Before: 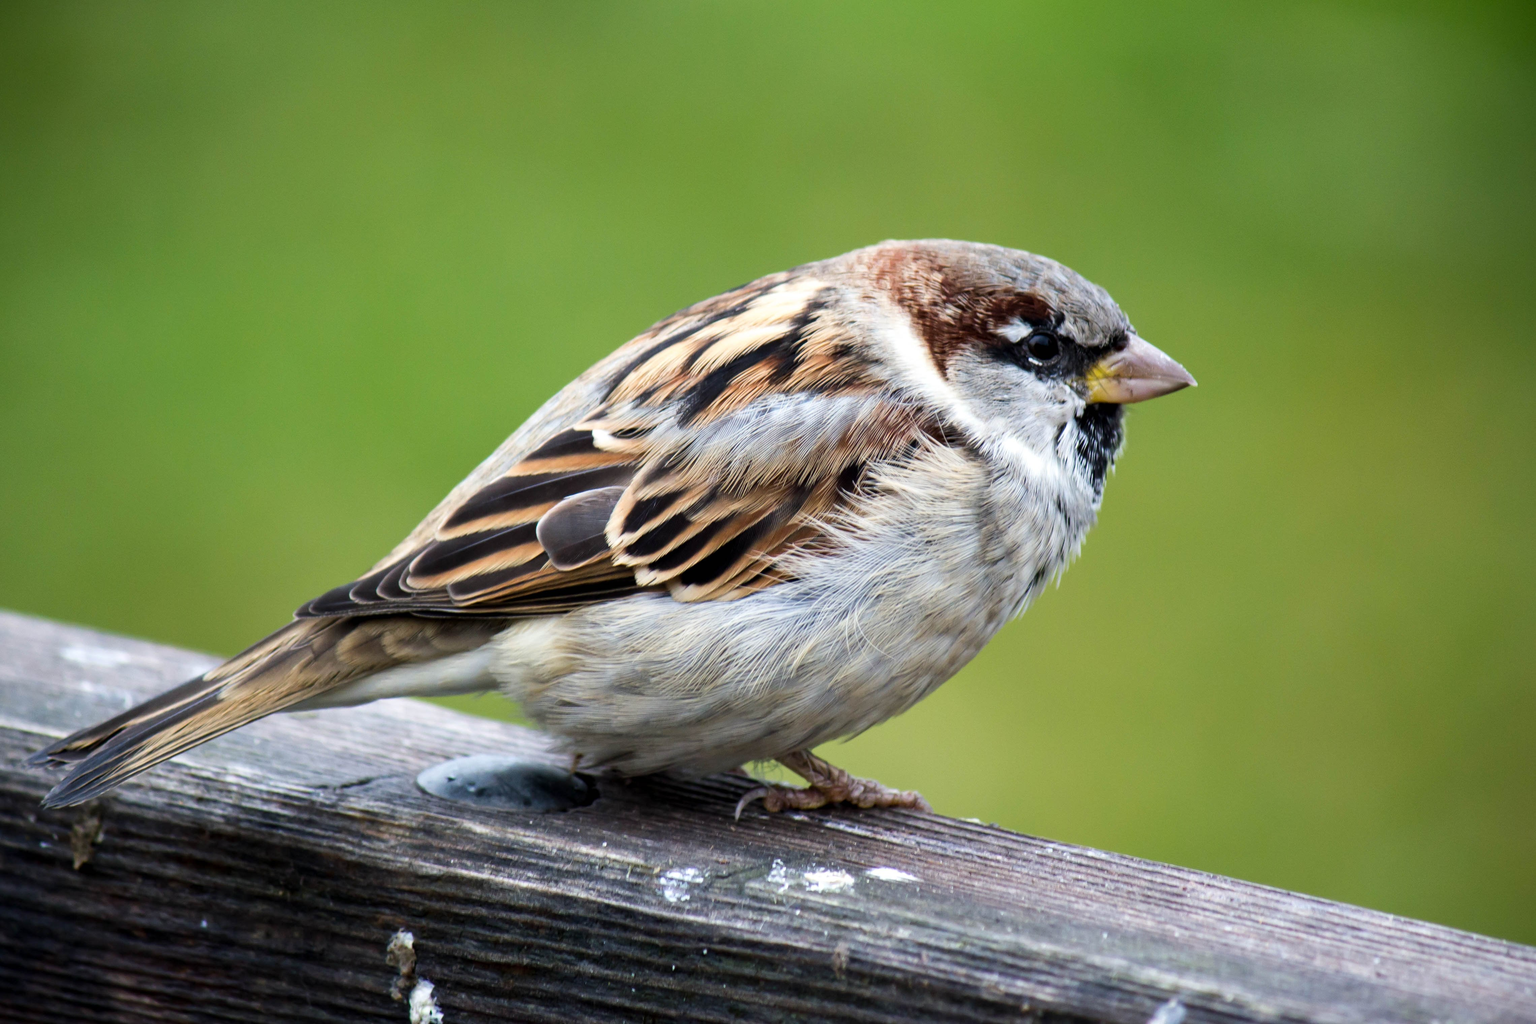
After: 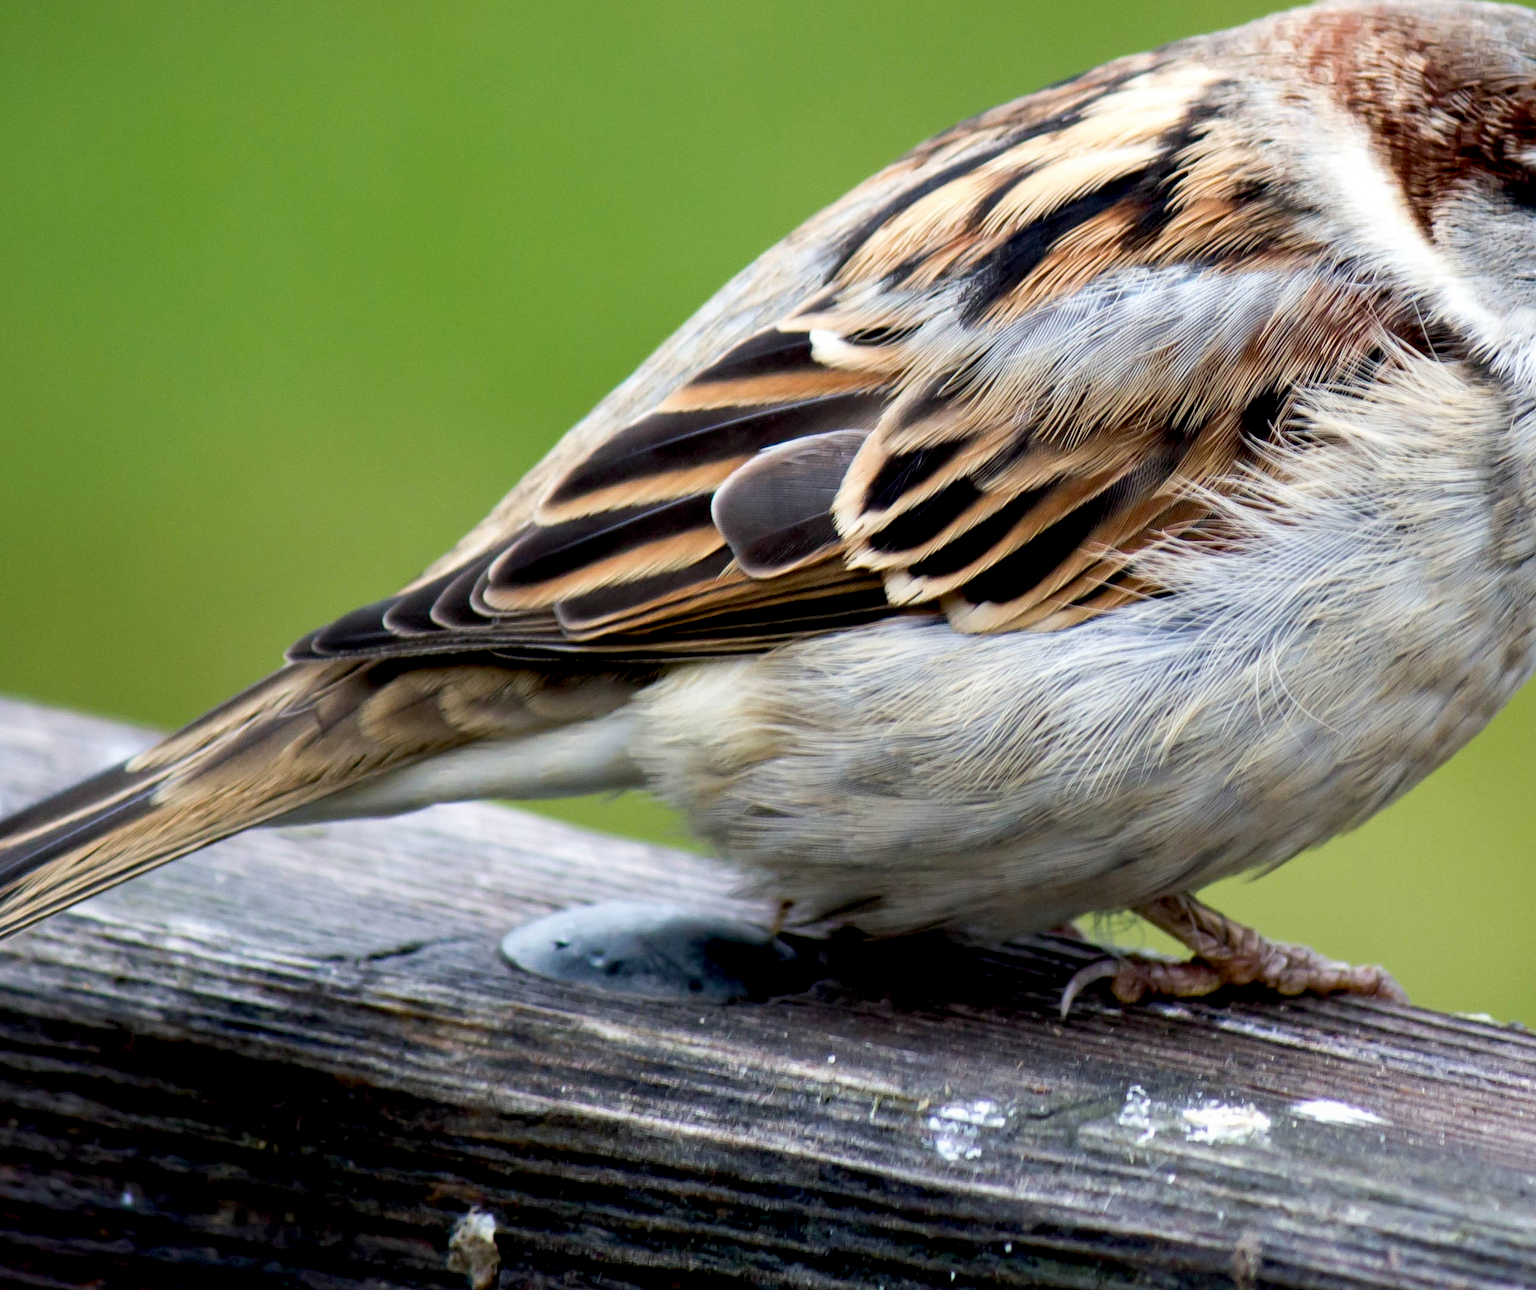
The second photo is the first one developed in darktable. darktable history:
exposure: black level correction 0.011, compensate highlight preservation false
crop: left 8.584%, top 23.651%, right 34.529%, bottom 4.655%
tone equalizer: -7 EV 0.187 EV, -6 EV 0.157 EV, -5 EV 0.07 EV, -4 EV 0.047 EV, -2 EV -0.031 EV, -1 EV -0.023 EV, +0 EV -0.037 EV, mask exposure compensation -0.493 EV
